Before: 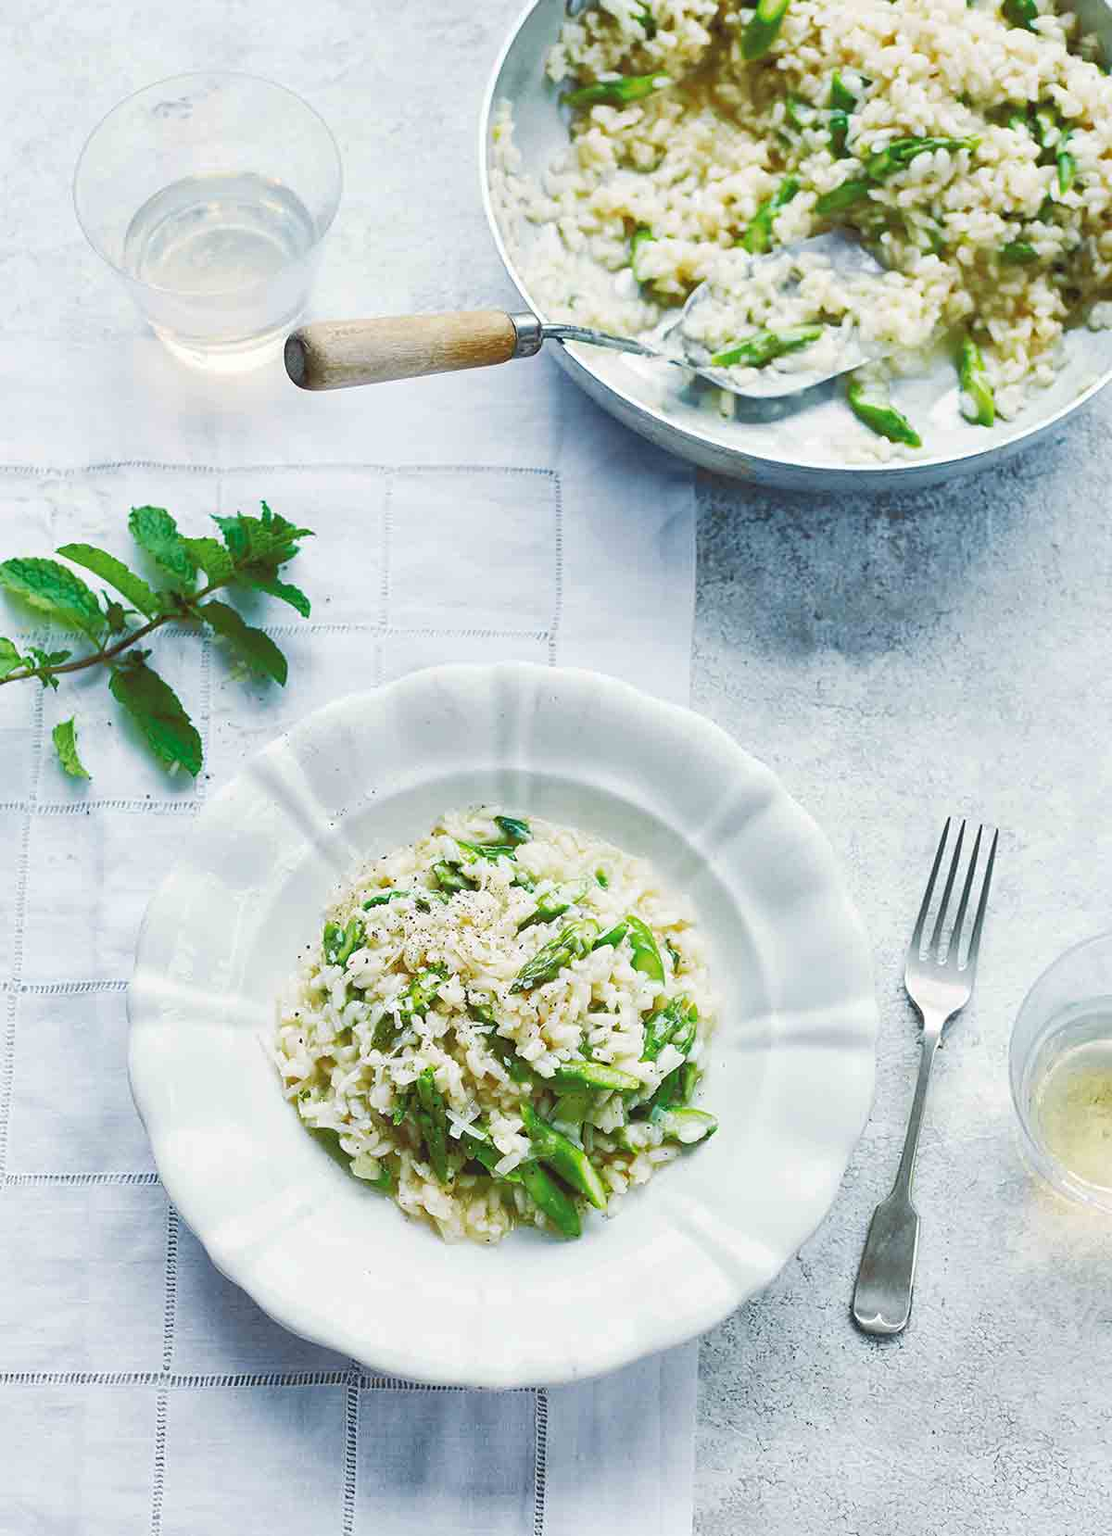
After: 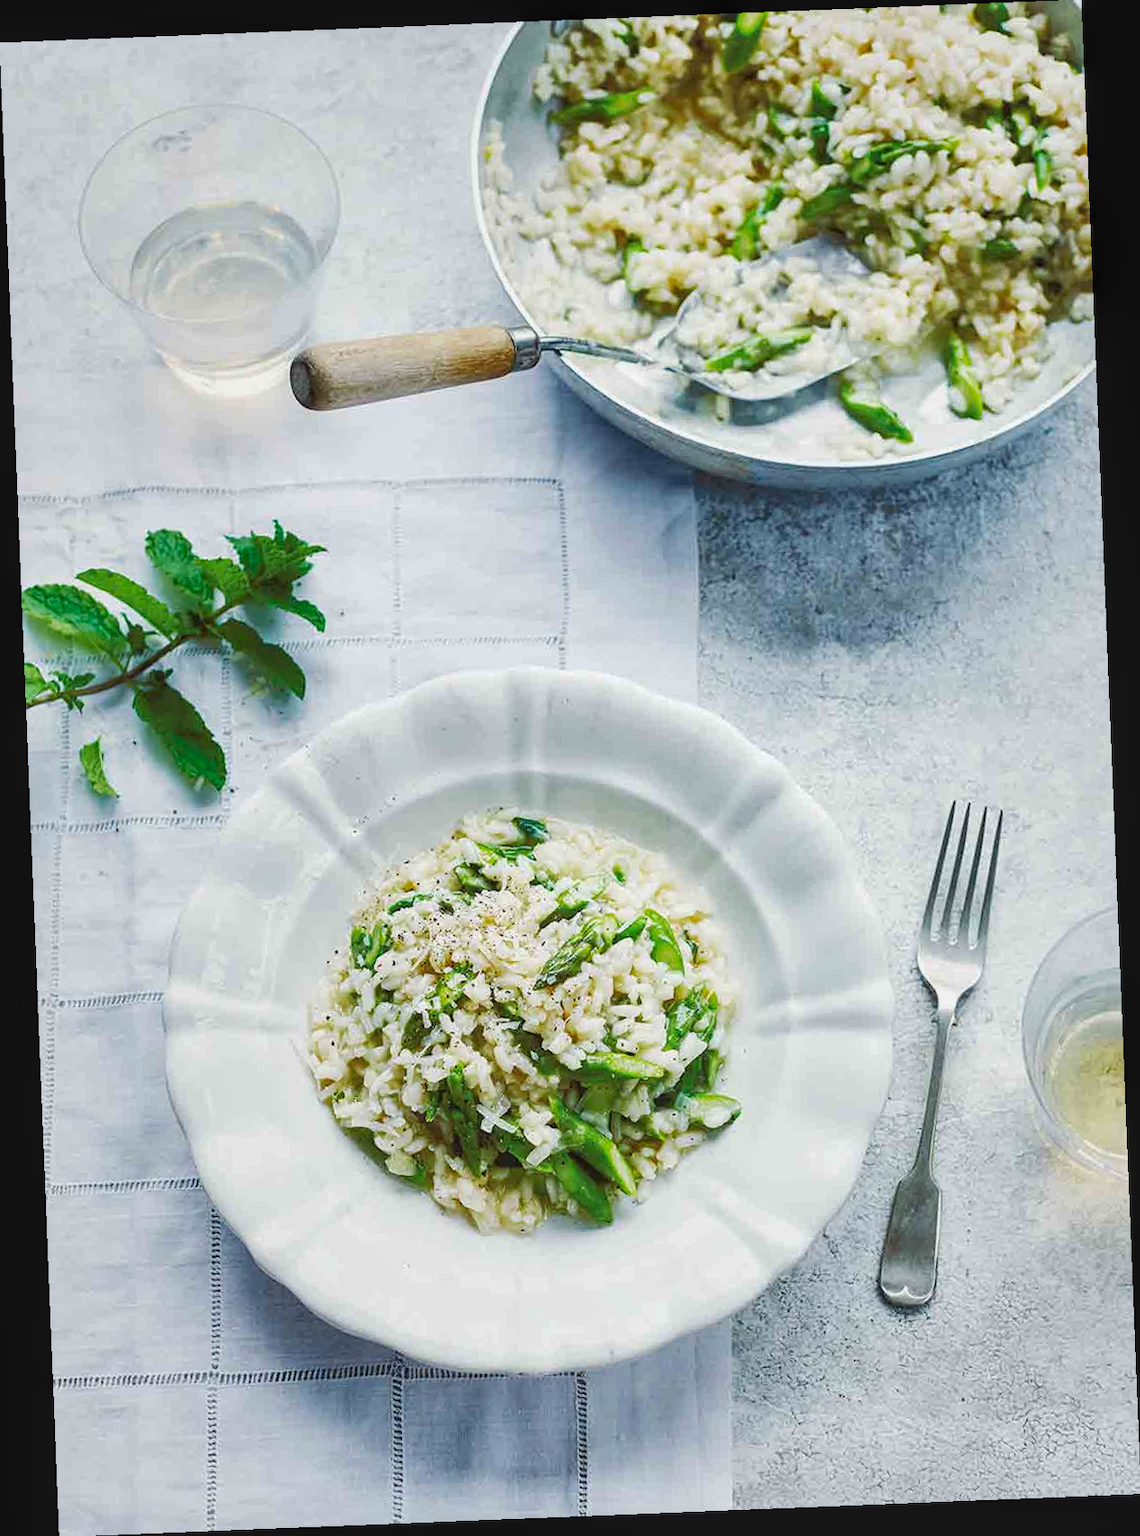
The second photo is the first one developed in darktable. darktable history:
local contrast: detail 117%
rotate and perspective: rotation -2.29°, automatic cropping off
